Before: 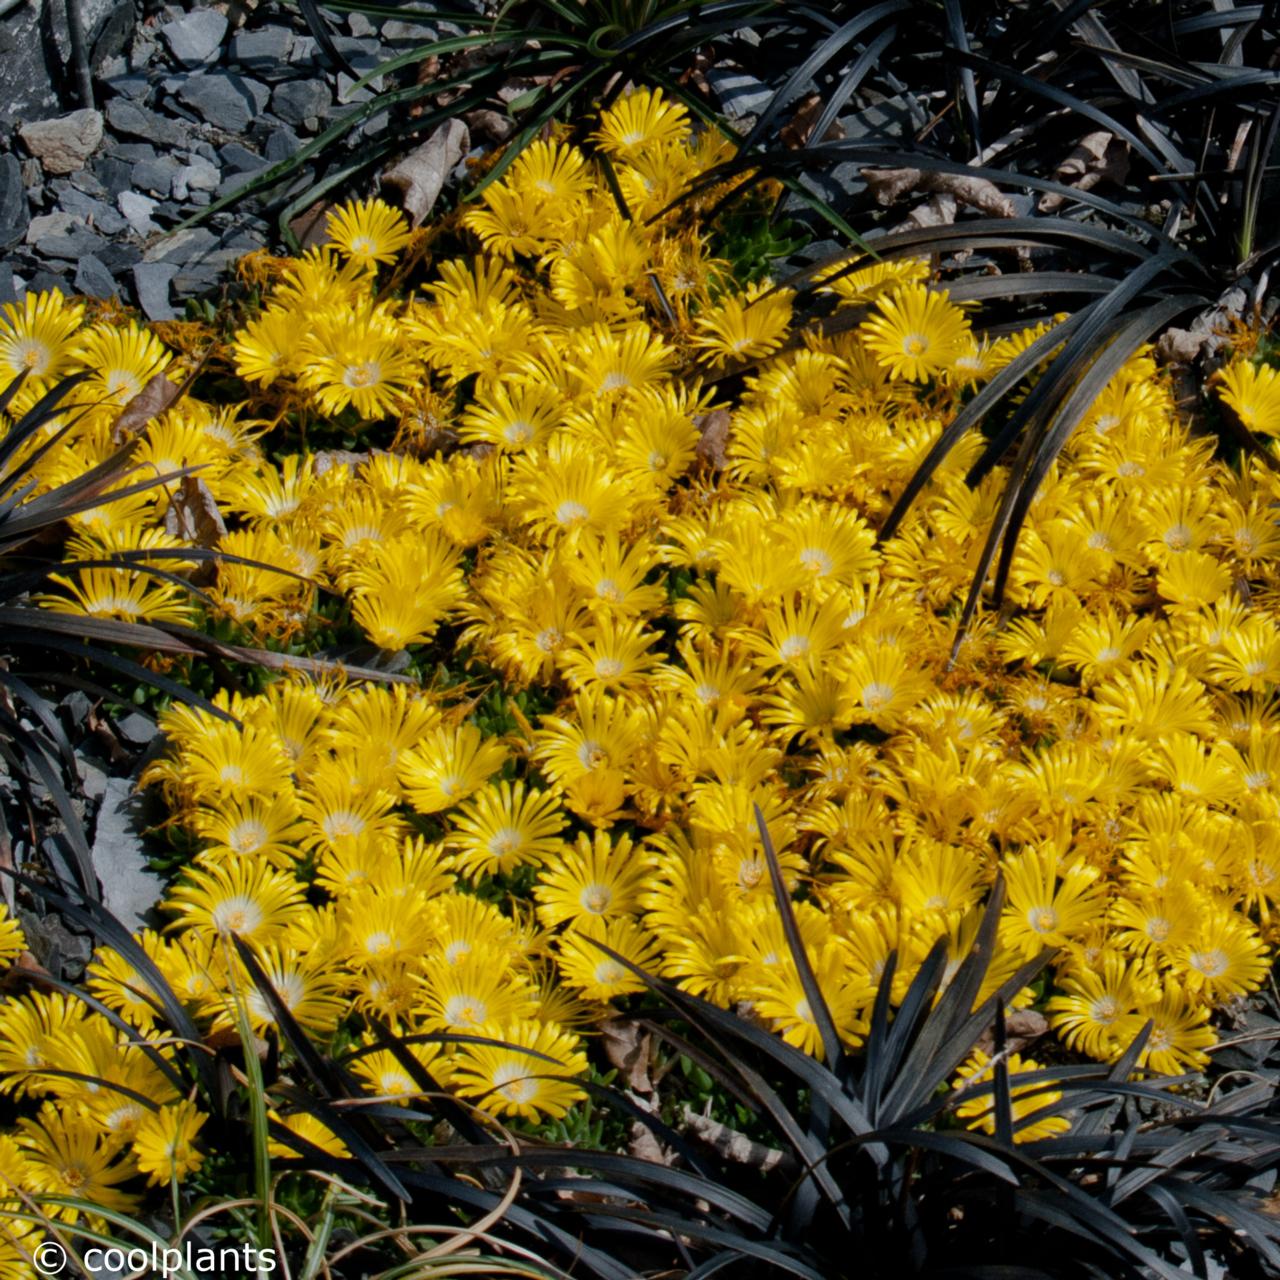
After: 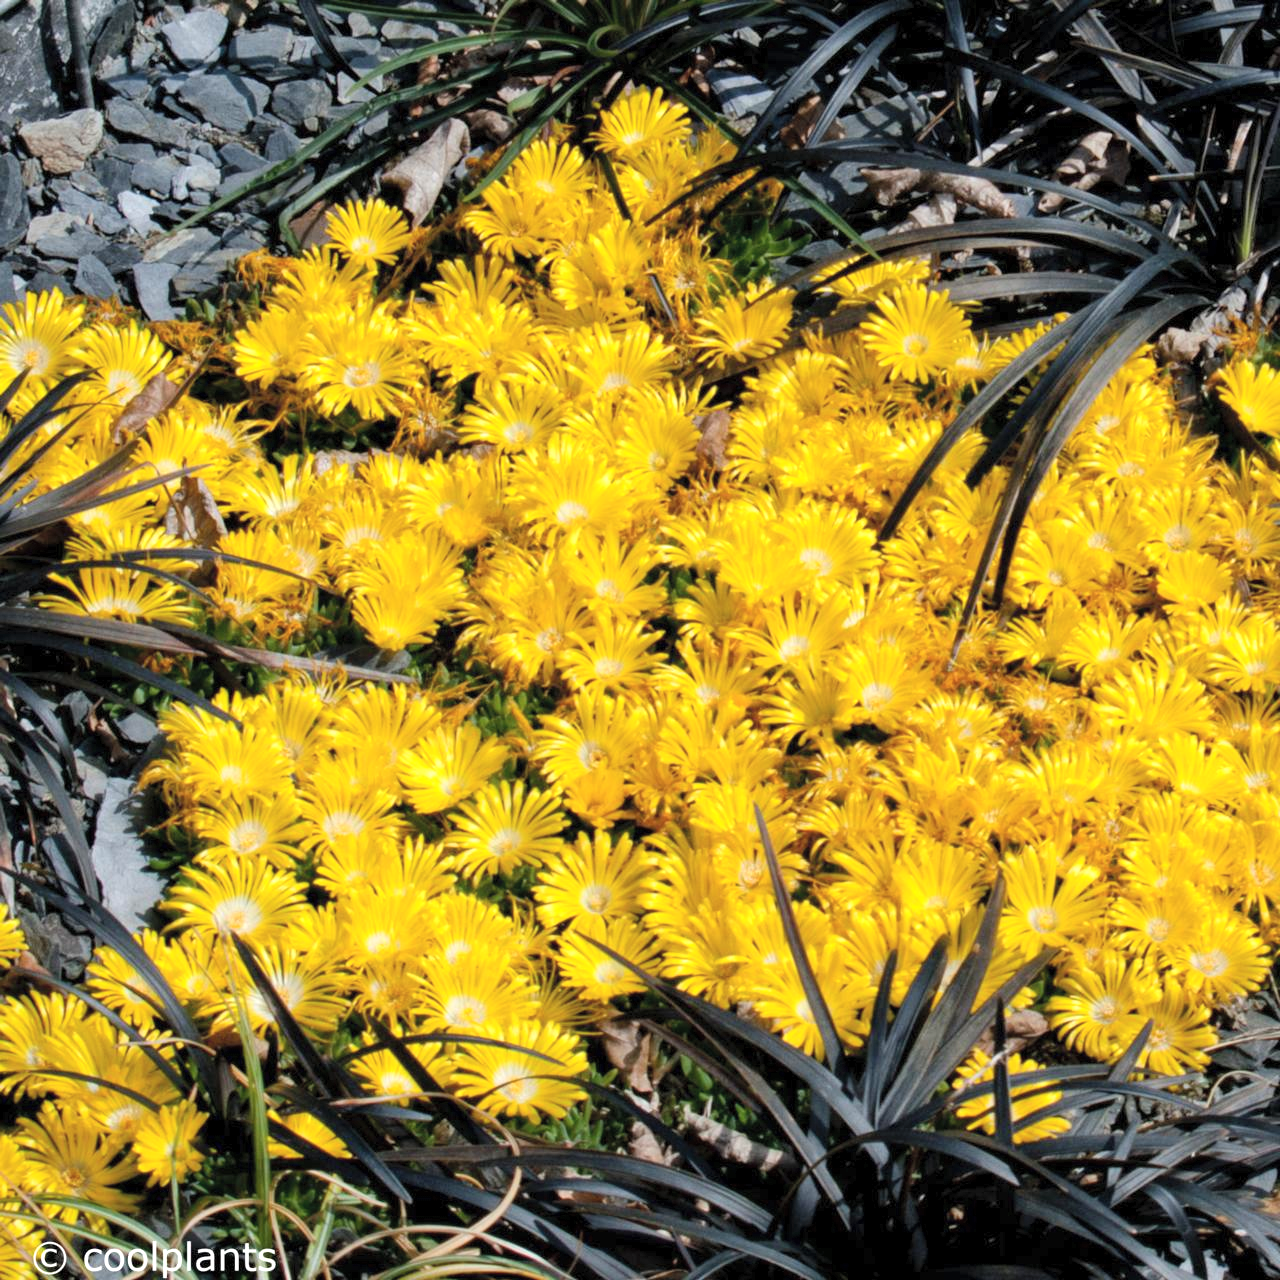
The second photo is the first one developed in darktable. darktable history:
contrast brightness saturation: brightness 0.149
exposure: exposure 0.605 EV, compensate highlight preservation false
